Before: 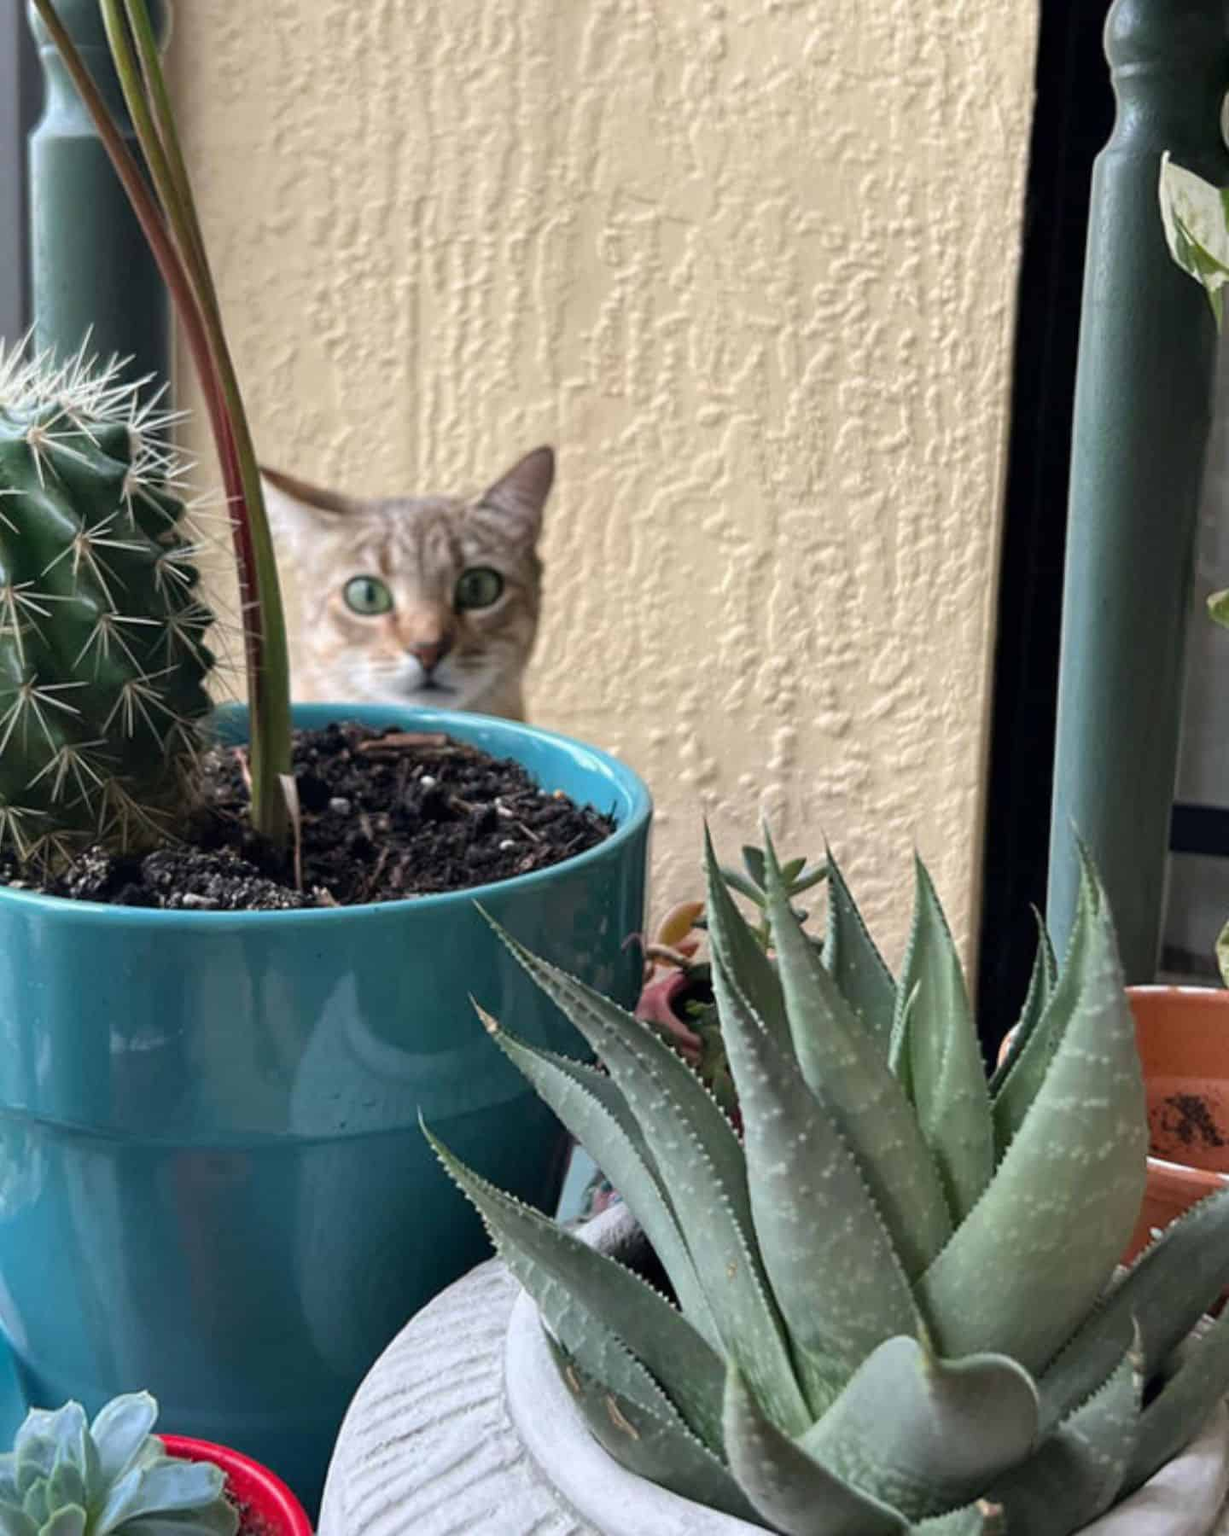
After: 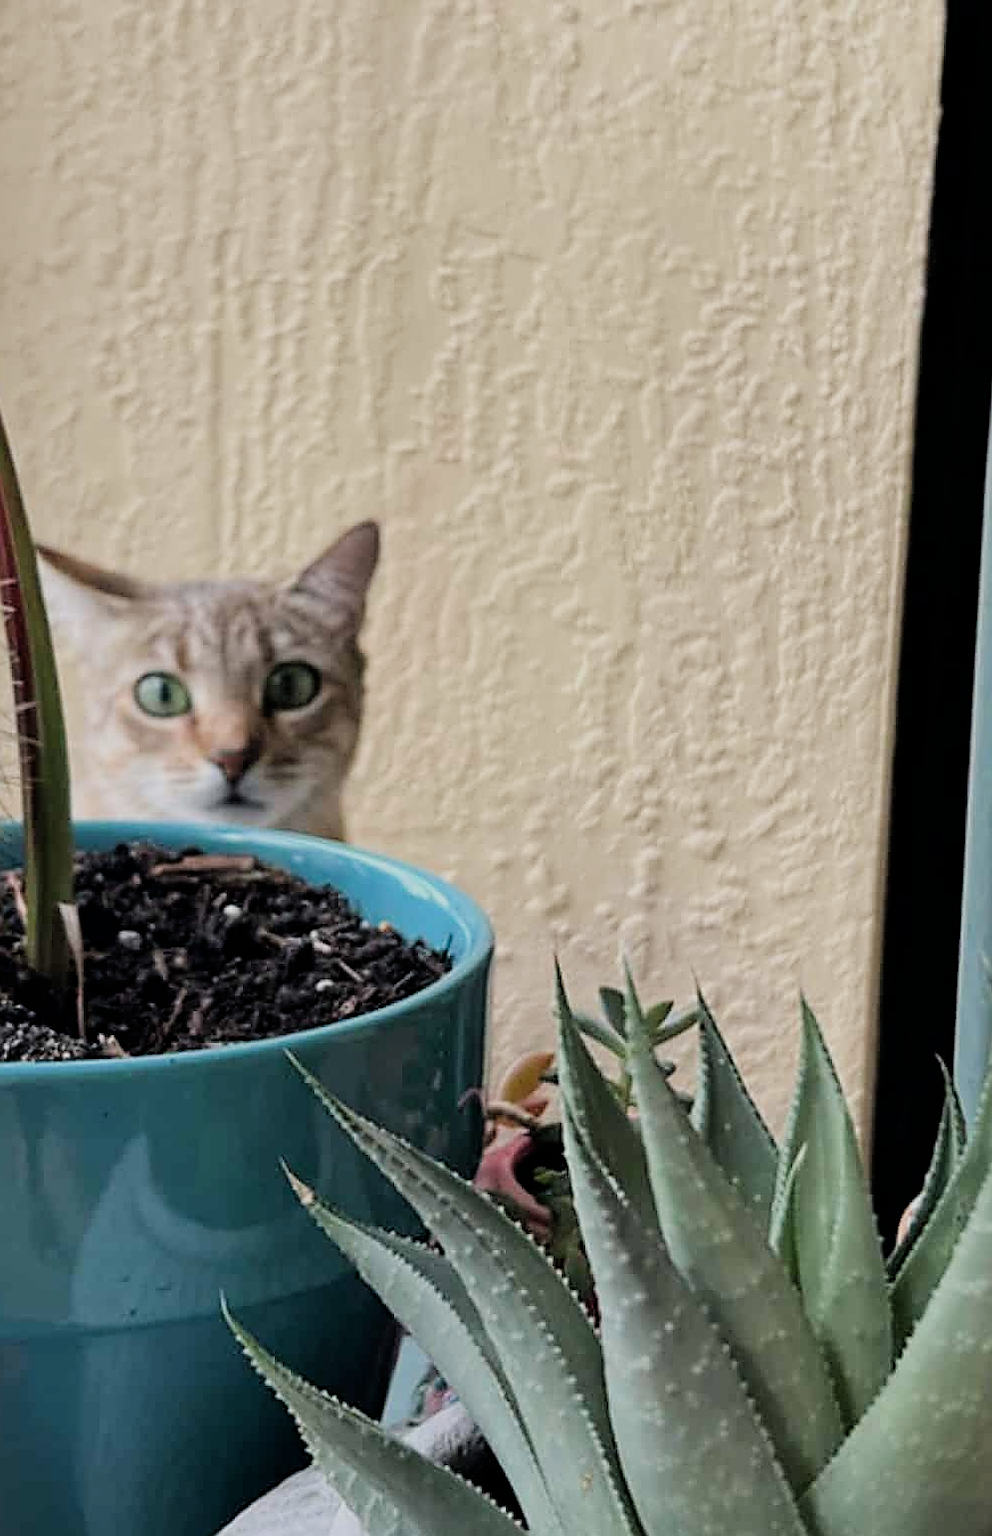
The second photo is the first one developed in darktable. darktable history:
filmic rgb: black relative exposure -7.65 EV, white relative exposure 4.56 EV, hardness 3.61, contrast 1.053
crop: left 18.646%, right 12.09%, bottom 14.251%
sharpen: radius 1.367, amount 1.249, threshold 0.675
